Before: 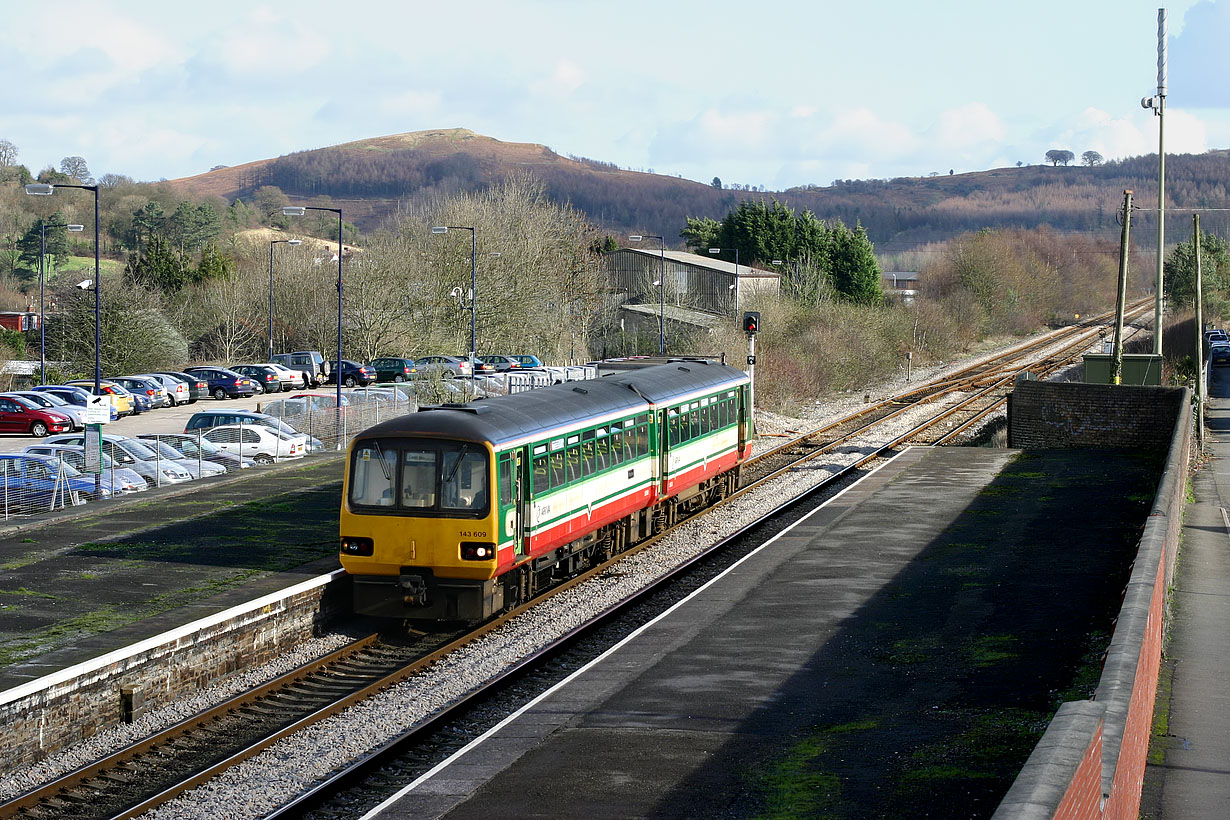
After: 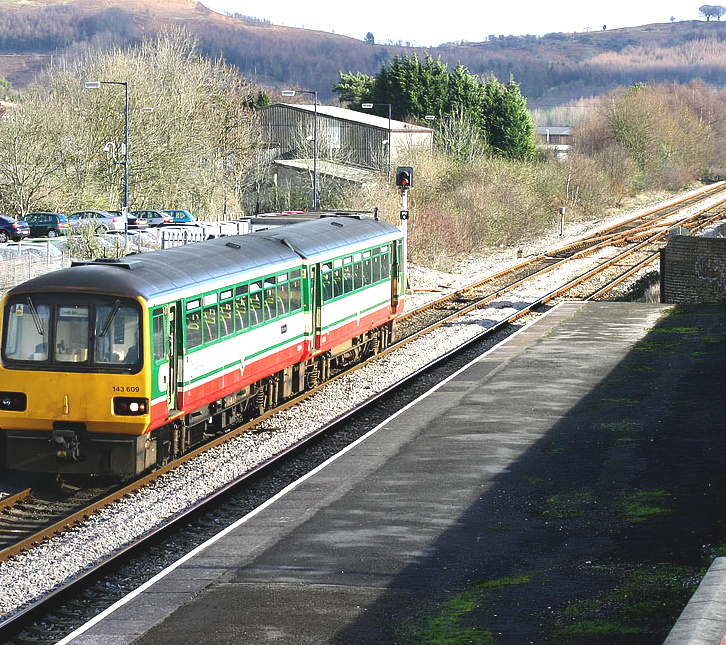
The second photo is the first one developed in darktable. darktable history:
exposure: black level correction -0.005, exposure 1.002 EV, compensate highlight preservation false
crop and rotate: left 28.256%, top 17.734%, right 12.656%, bottom 3.573%
